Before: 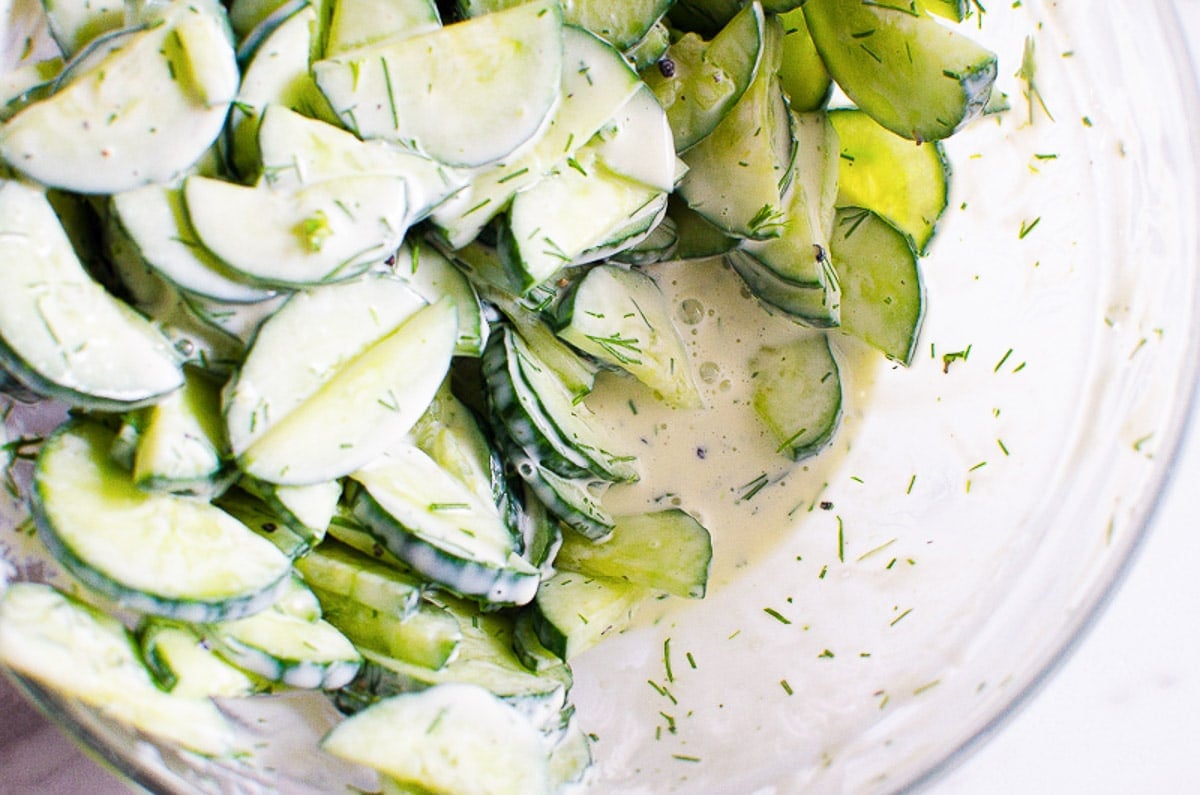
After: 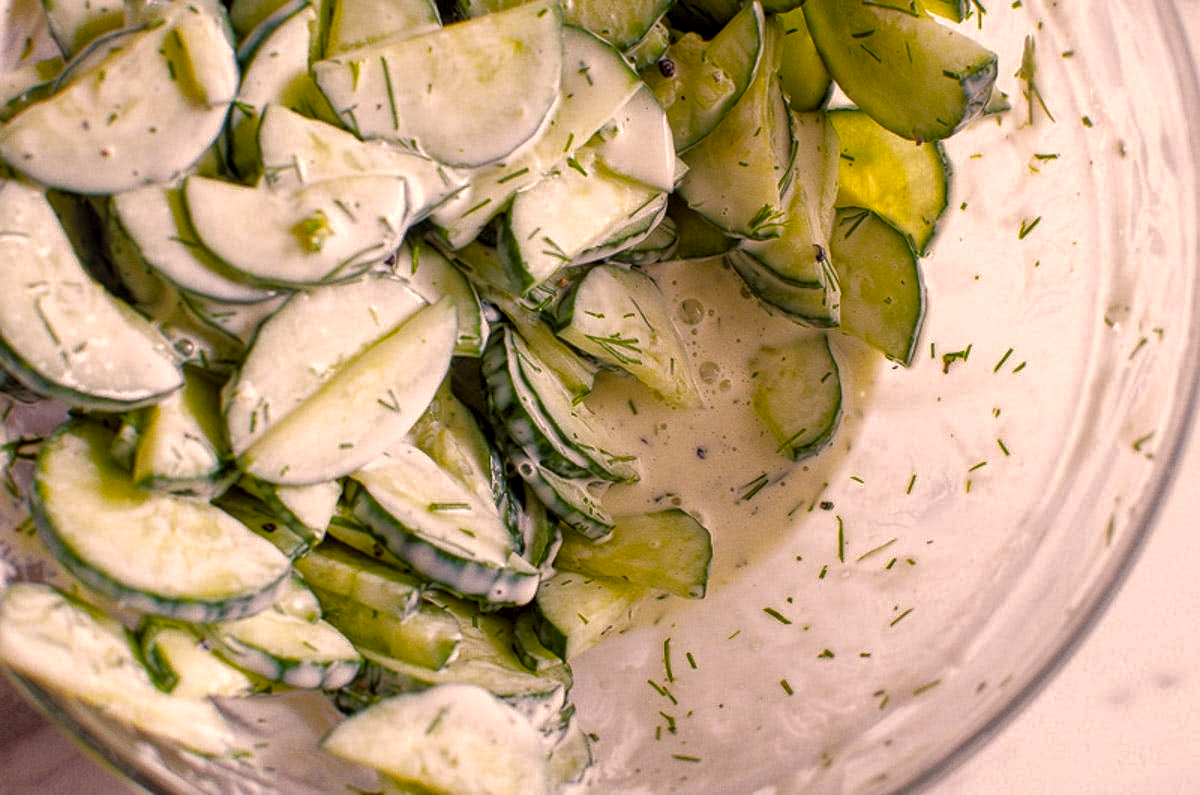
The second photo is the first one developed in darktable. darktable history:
base curve: curves: ch0 [(0, 0) (0.826, 0.587) (1, 1)]
local contrast: highlights 61%, detail 143%, midtone range 0.428
color balance rgb: shadows lift › luminance -5%, shadows lift › chroma 1.1%, shadows lift › hue 219°, power › luminance 10%, power › chroma 2.83%, power › hue 60°, highlights gain › chroma 4.52%, highlights gain › hue 33.33°, saturation formula JzAzBz (2021)
